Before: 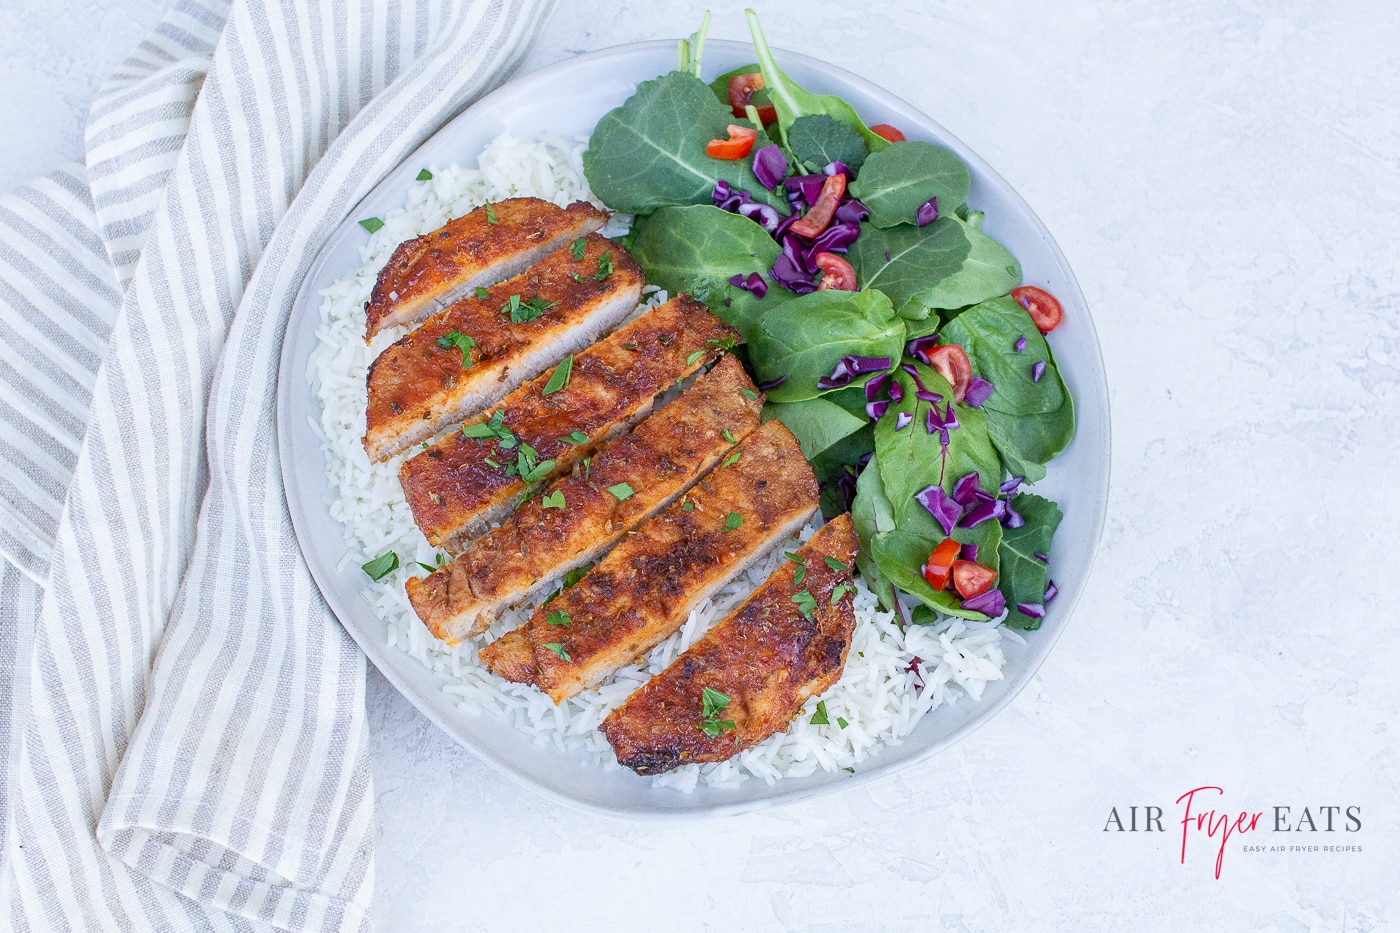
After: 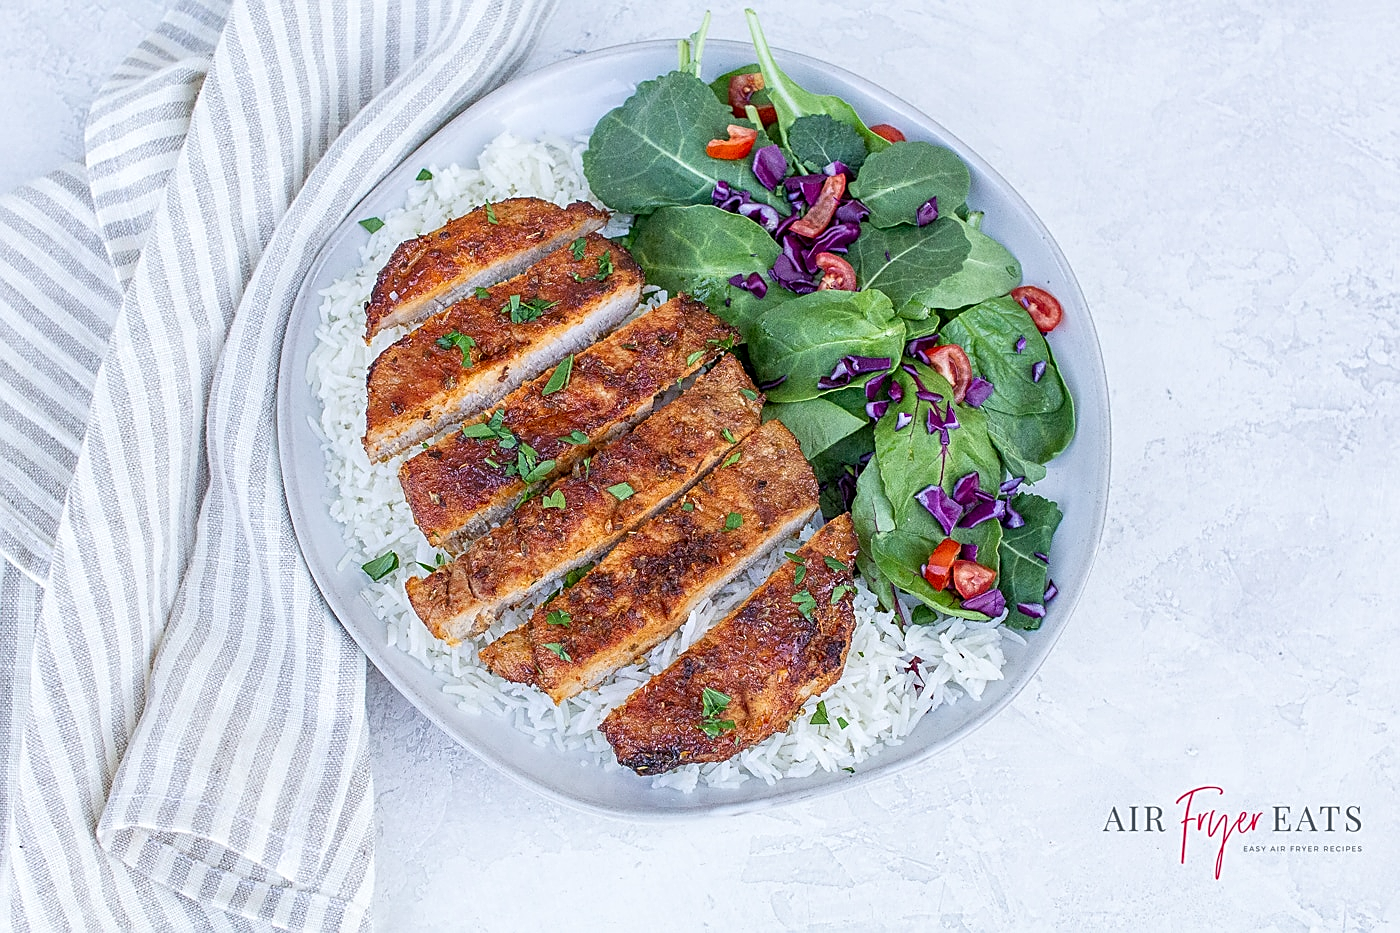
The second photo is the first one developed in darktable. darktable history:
local contrast: on, module defaults
sharpen: amount 0.75
